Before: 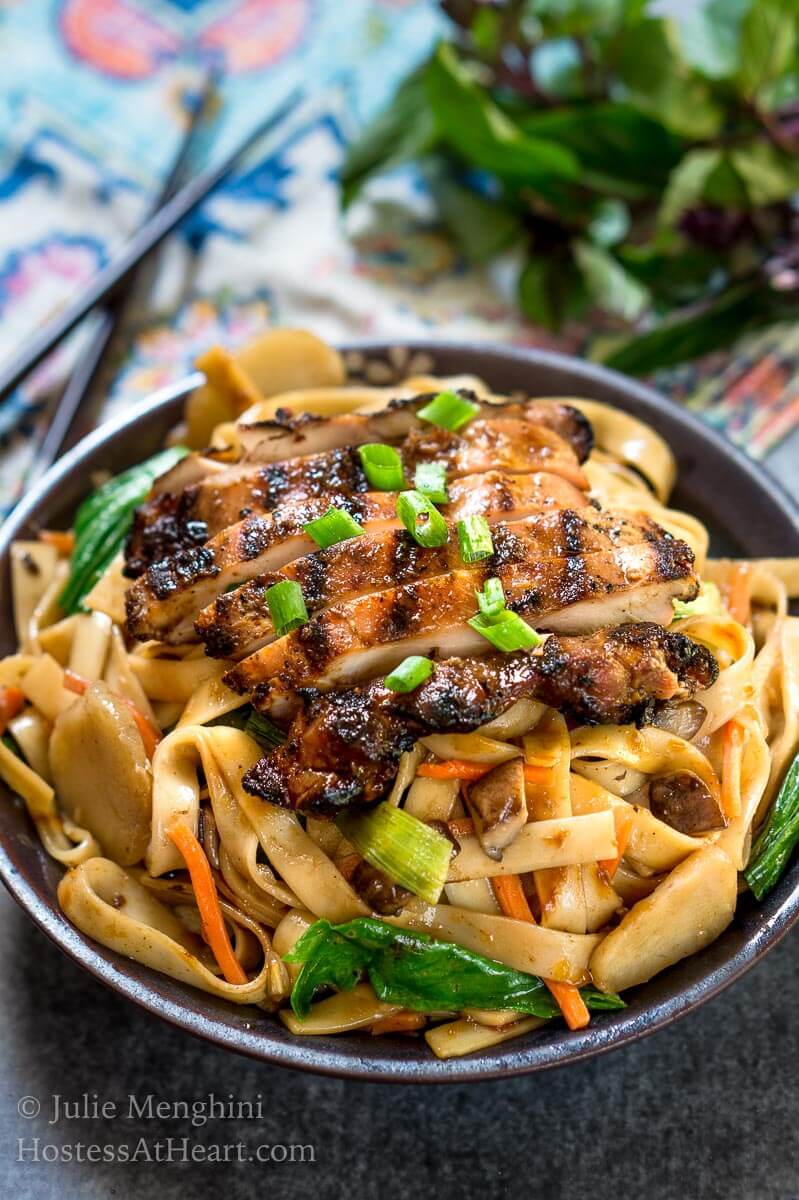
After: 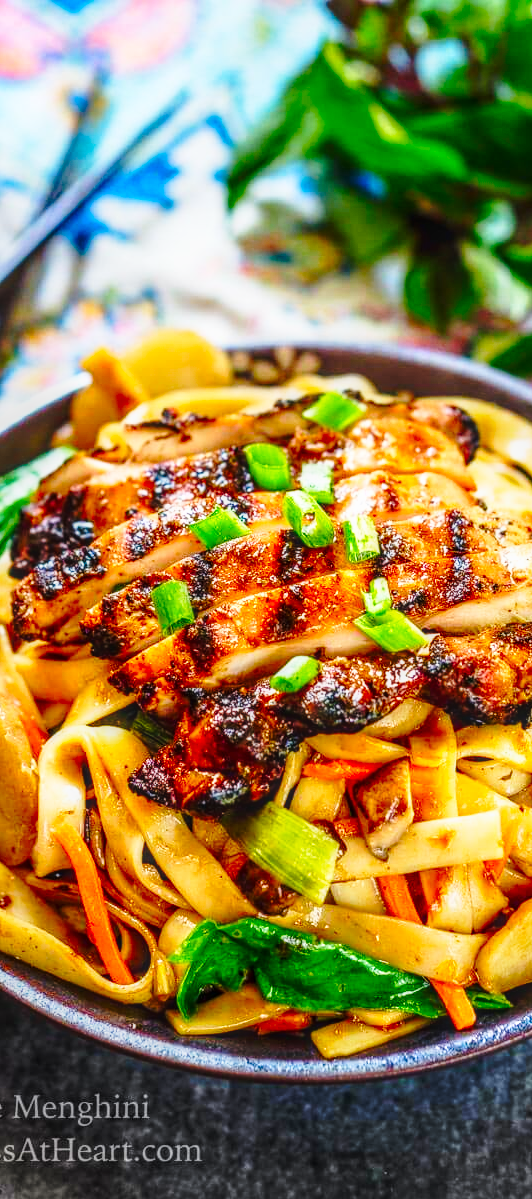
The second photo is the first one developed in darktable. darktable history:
contrast brightness saturation: saturation 0.491
crop and rotate: left 14.307%, right 19.053%
base curve: curves: ch0 [(0, 0) (0.036, 0.037) (0.121, 0.228) (0.46, 0.76) (0.859, 0.983) (1, 1)], preserve colors none
levels: mode automatic, levels [0, 0.492, 0.984]
local contrast: highlights 1%, shadows 1%, detail 133%
